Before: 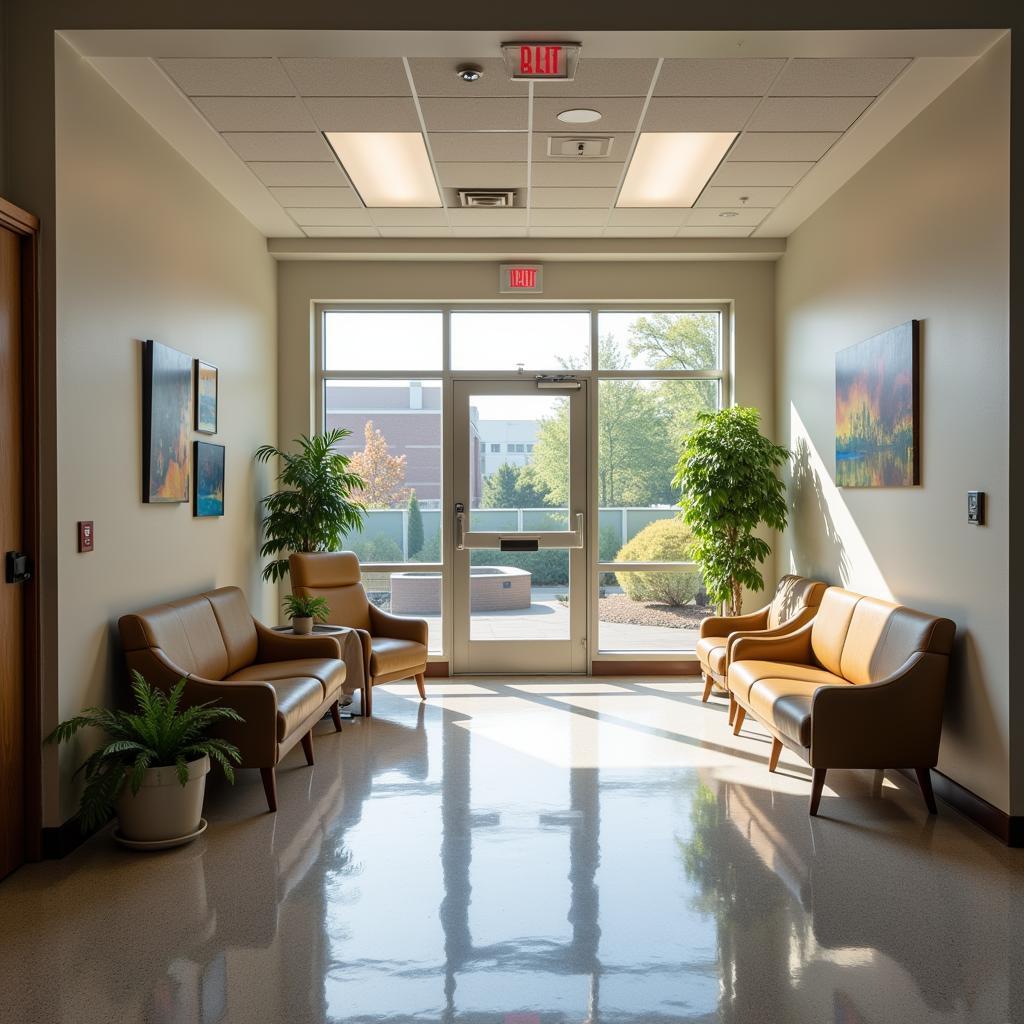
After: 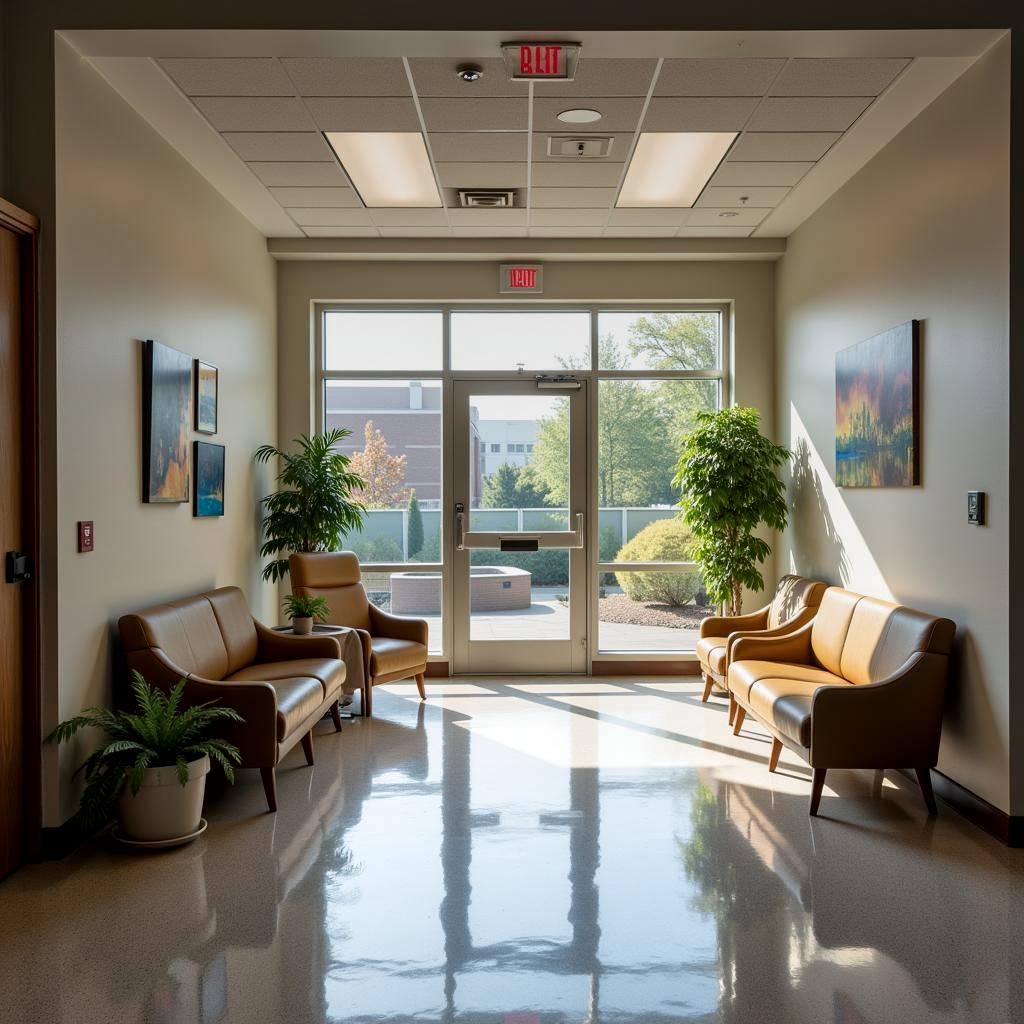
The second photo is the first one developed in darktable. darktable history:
local contrast: mode bilateral grid, contrast 20, coarseness 50, detail 141%, midtone range 0.2
graduated density: on, module defaults
